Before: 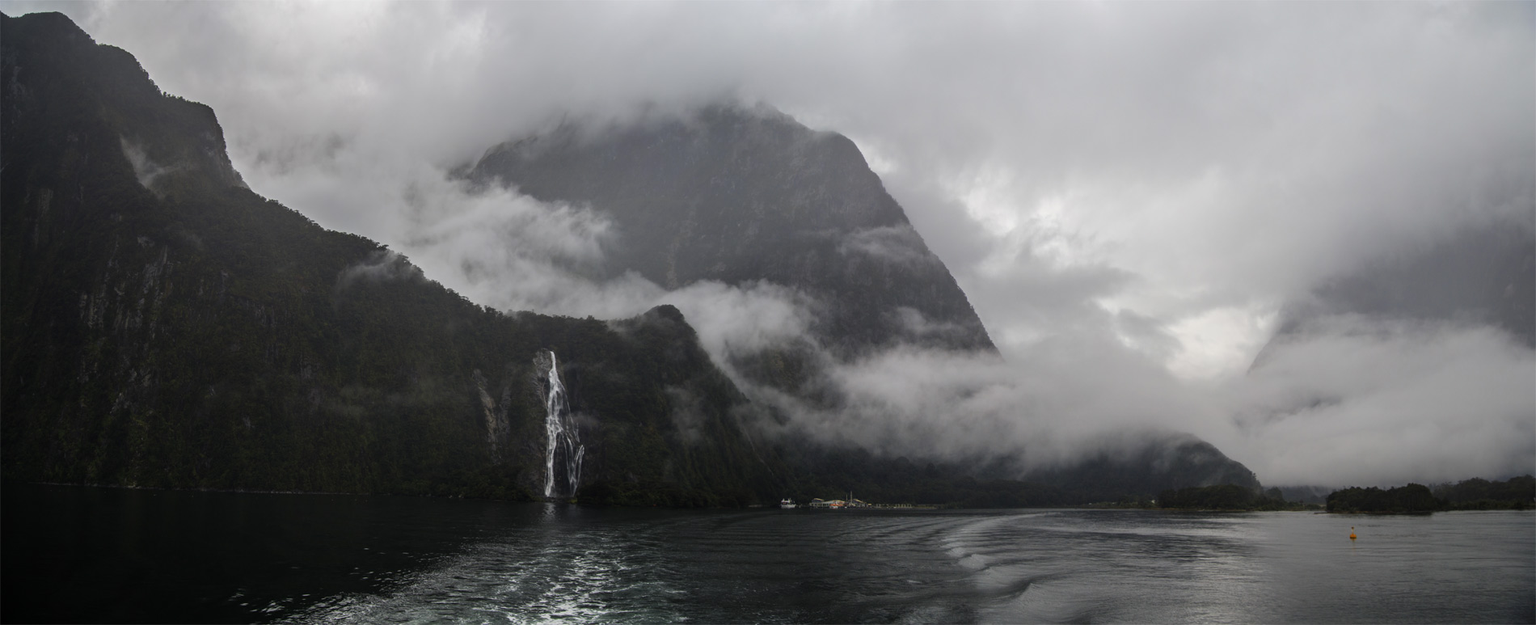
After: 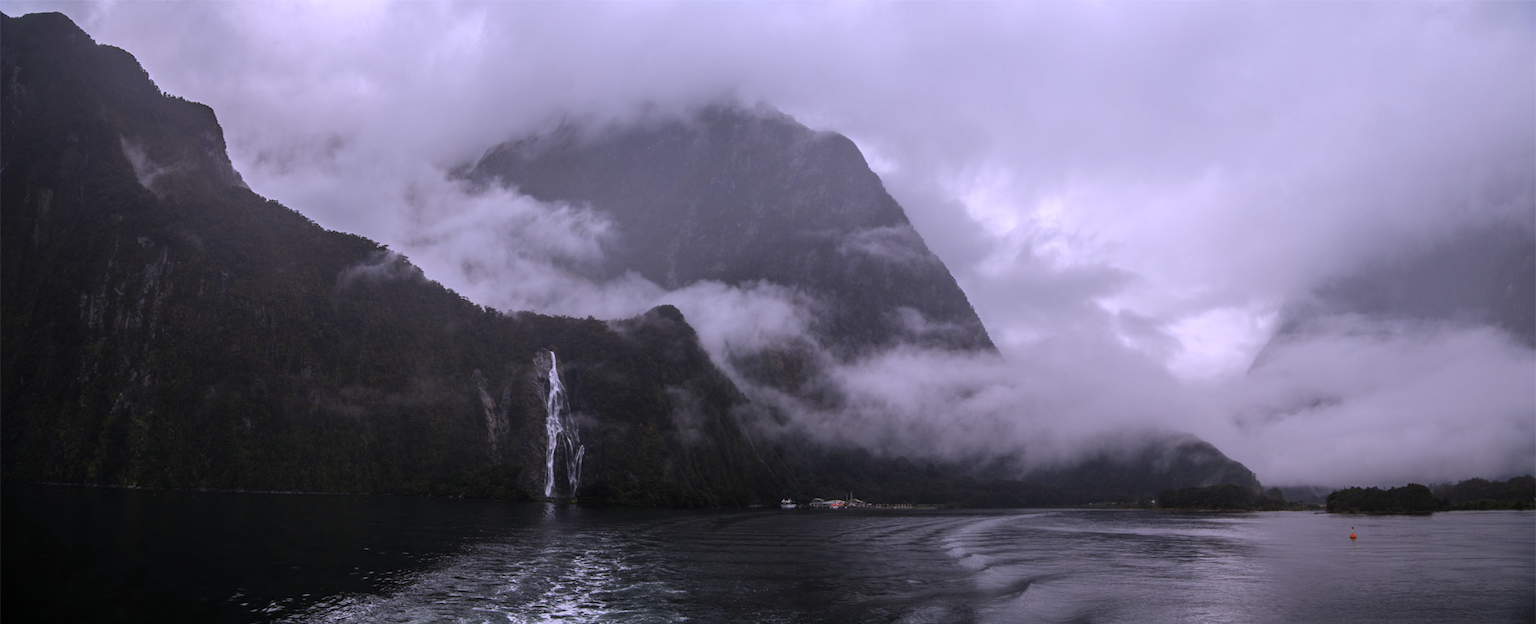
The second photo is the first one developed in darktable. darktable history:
color correction: highlights a* 15.03, highlights b* -25.07
color zones: curves: ch1 [(0.239, 0.552) (0.75, 0.5)]; ch2 [(0.25, 0.462) (0.749, 0.457)], mix 25.94%
